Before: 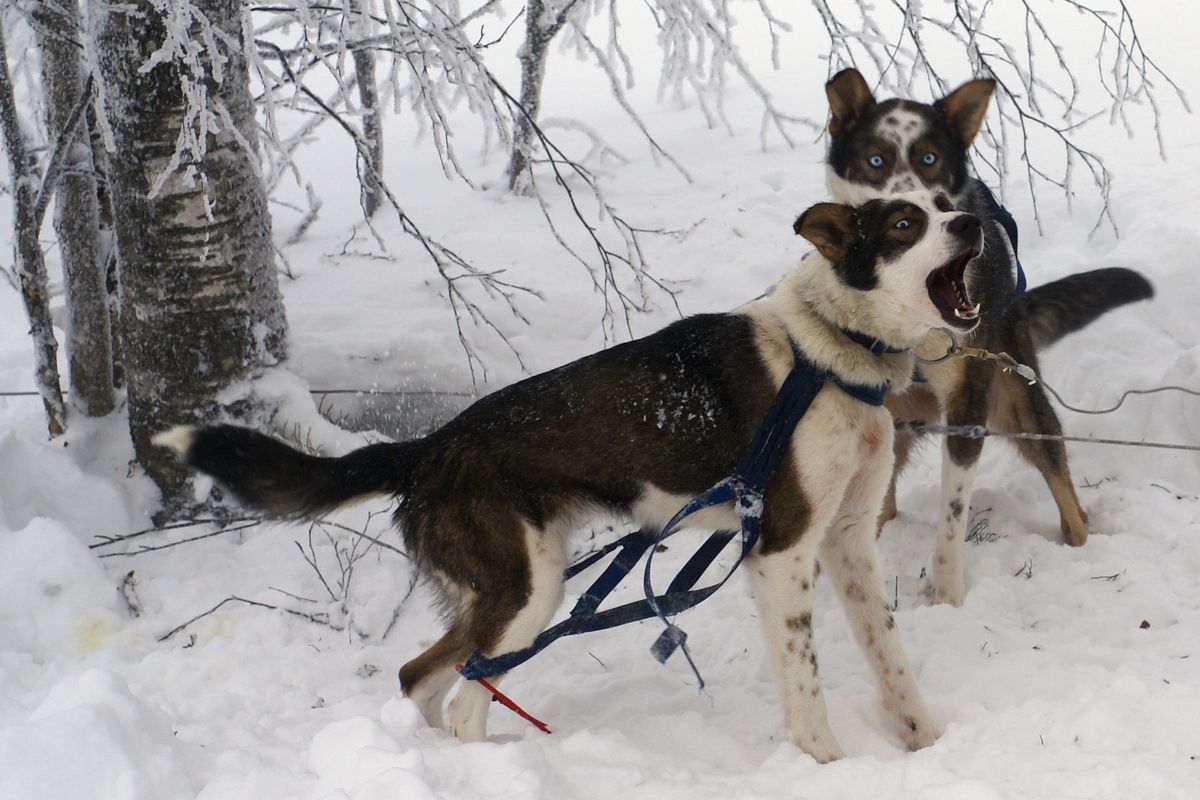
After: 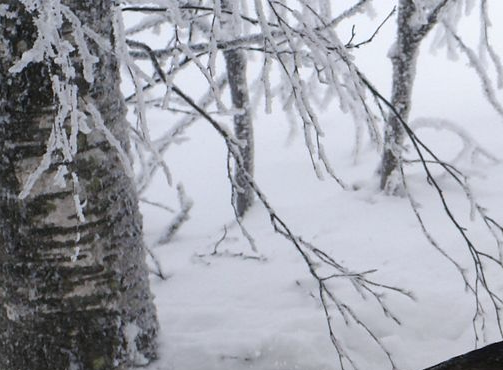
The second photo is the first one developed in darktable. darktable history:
crop and rotate: left 10.817%, top 0.062%, right 47.194%, bottom 53.626%
white balance: red 0.983, blue 1.036
